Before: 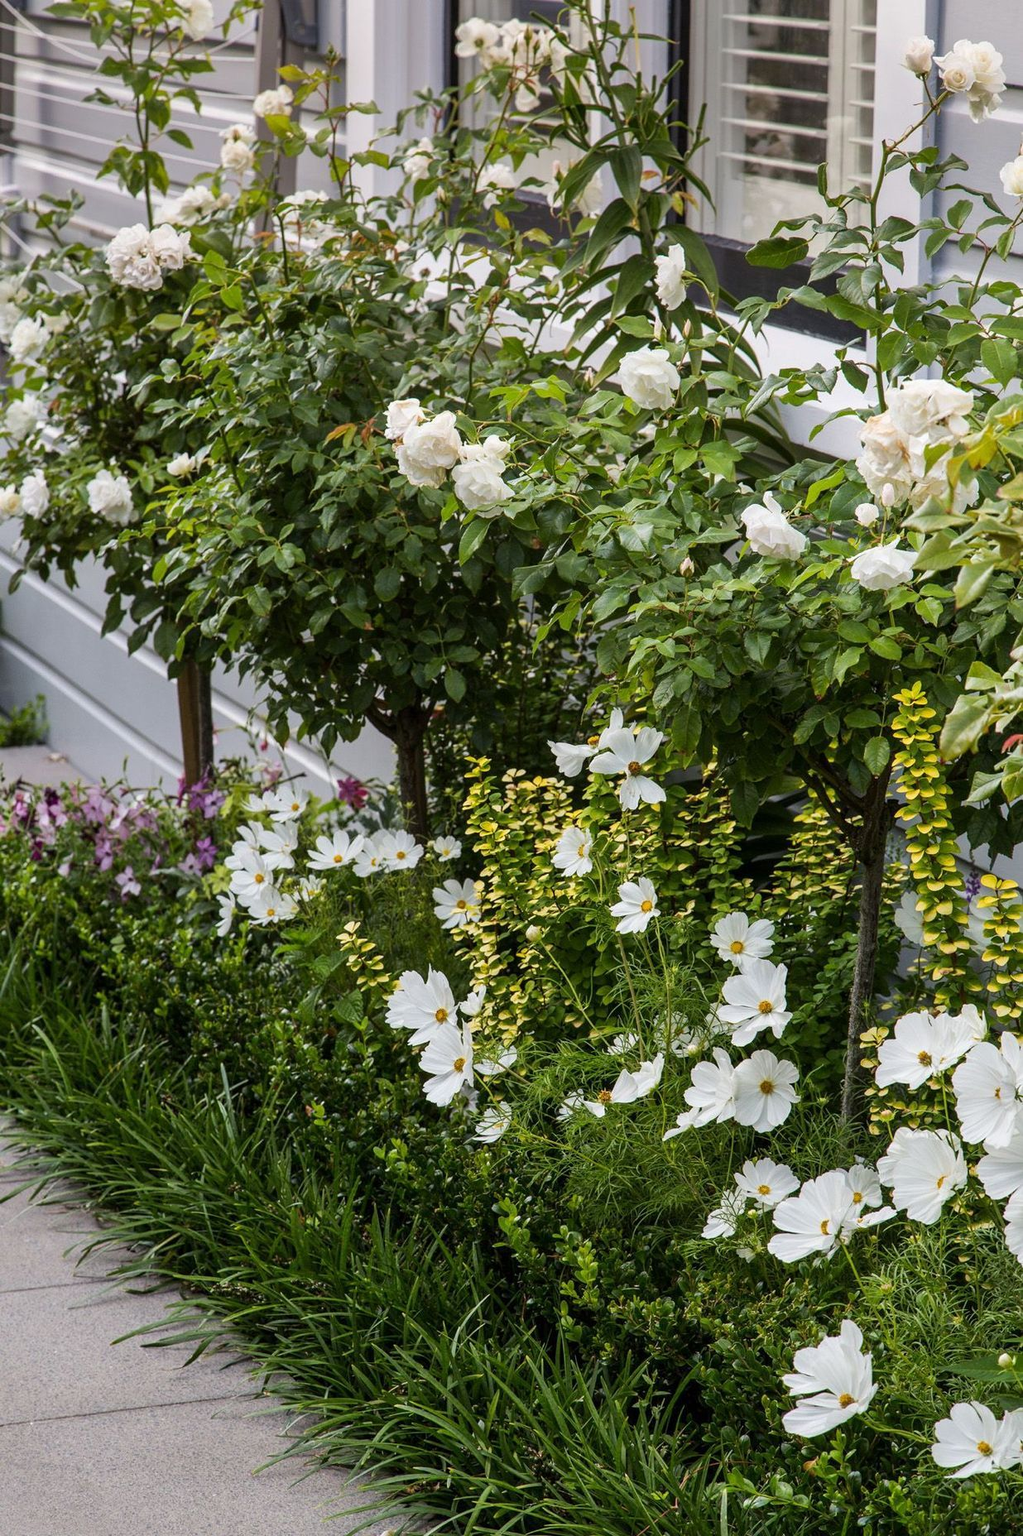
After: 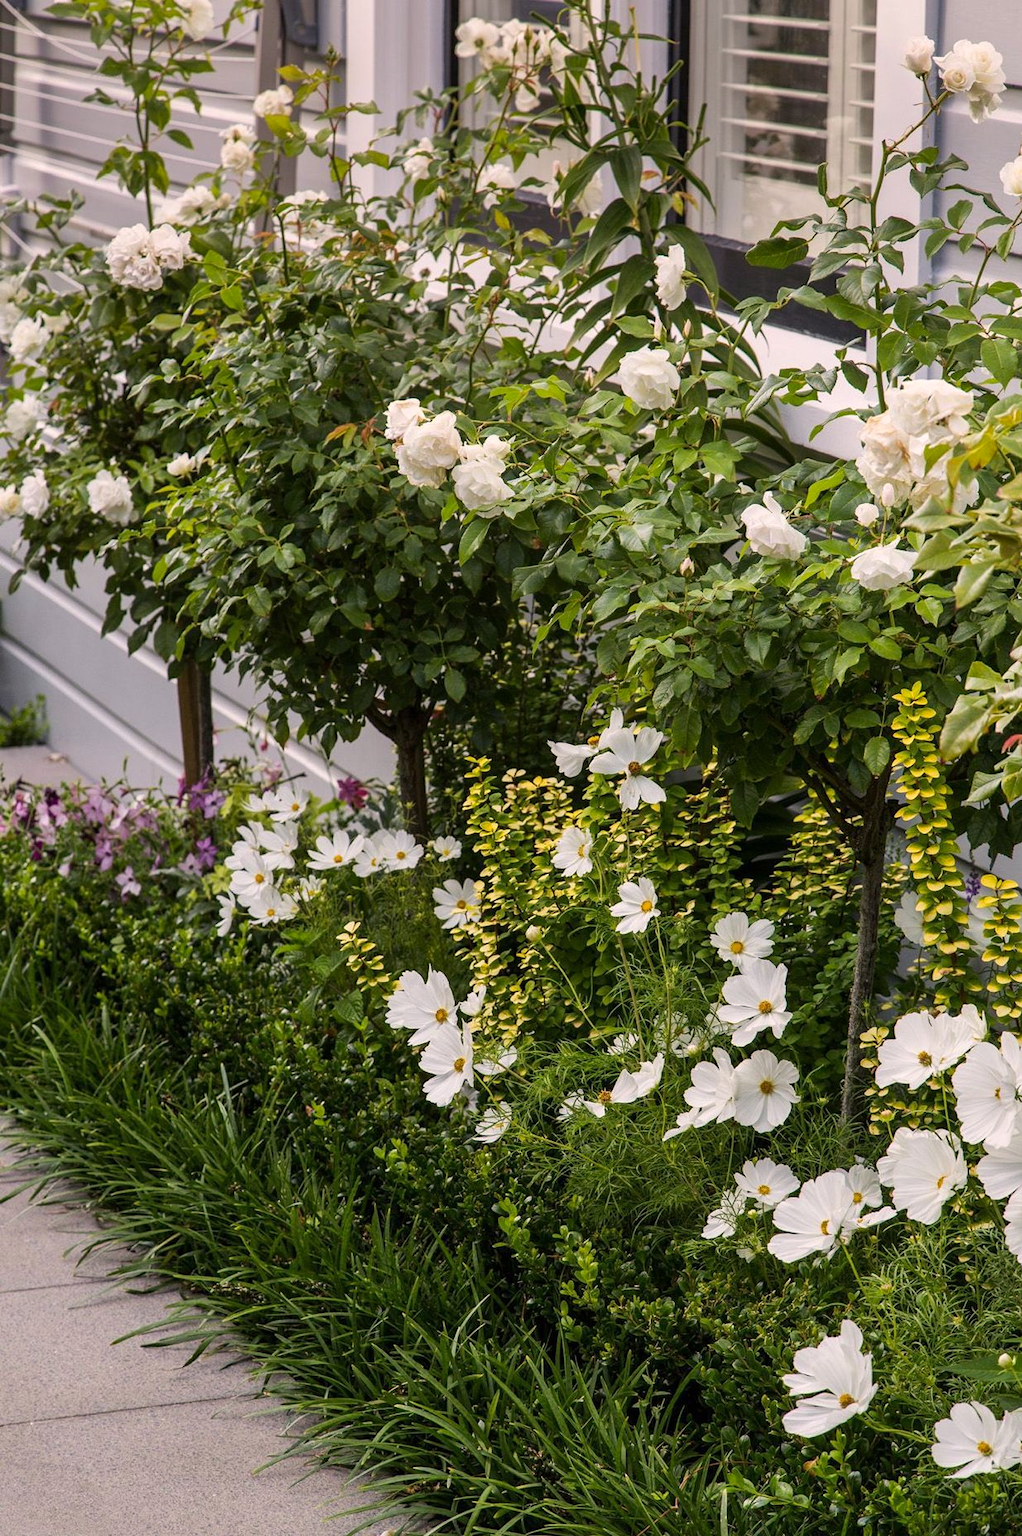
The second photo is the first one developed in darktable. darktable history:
color correction: highlights a* 5.72, highlights b* 4.72
